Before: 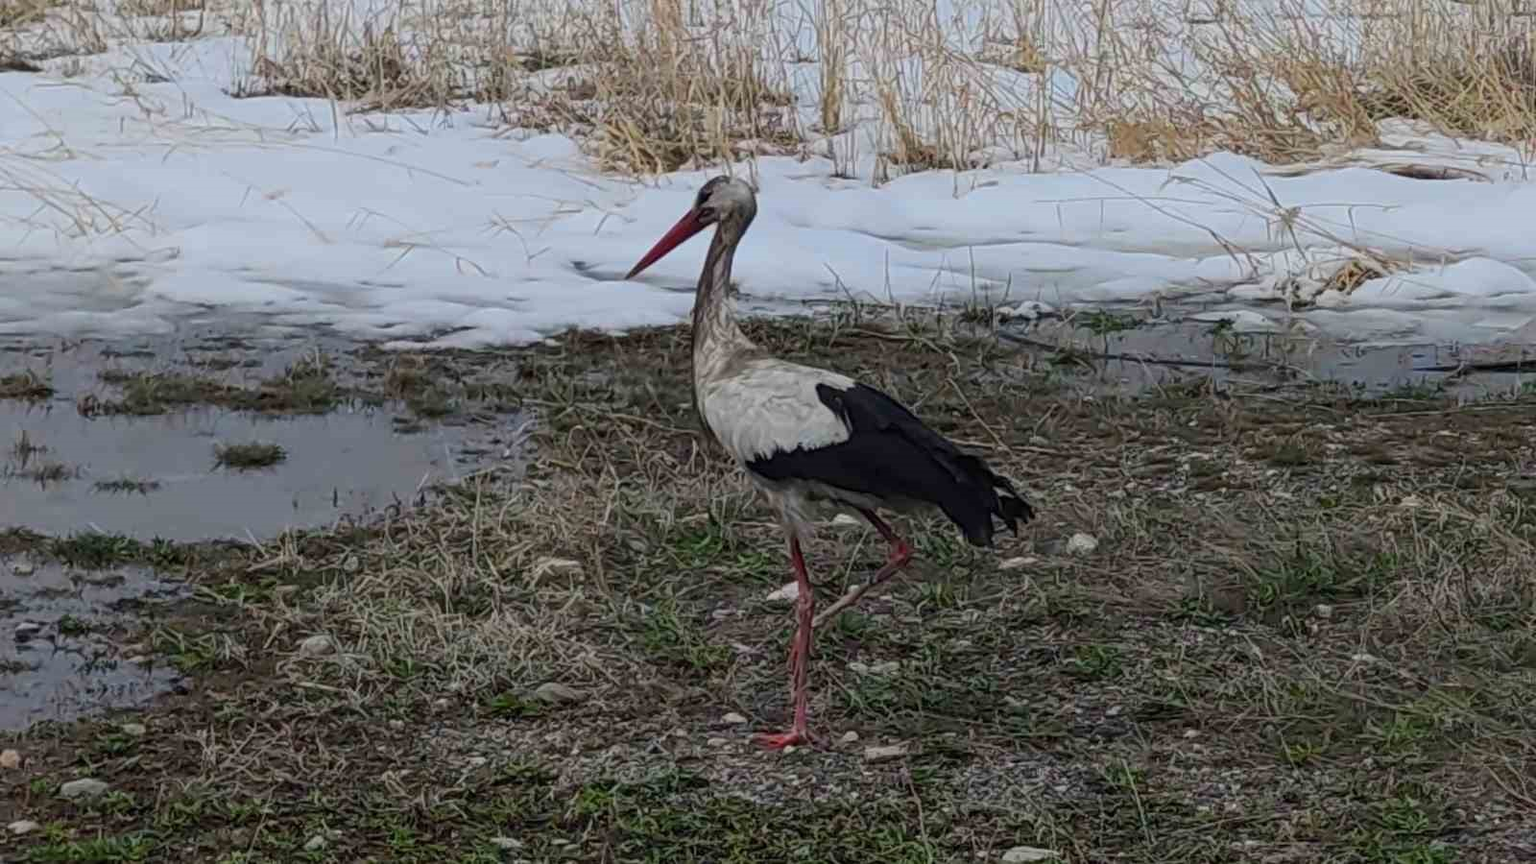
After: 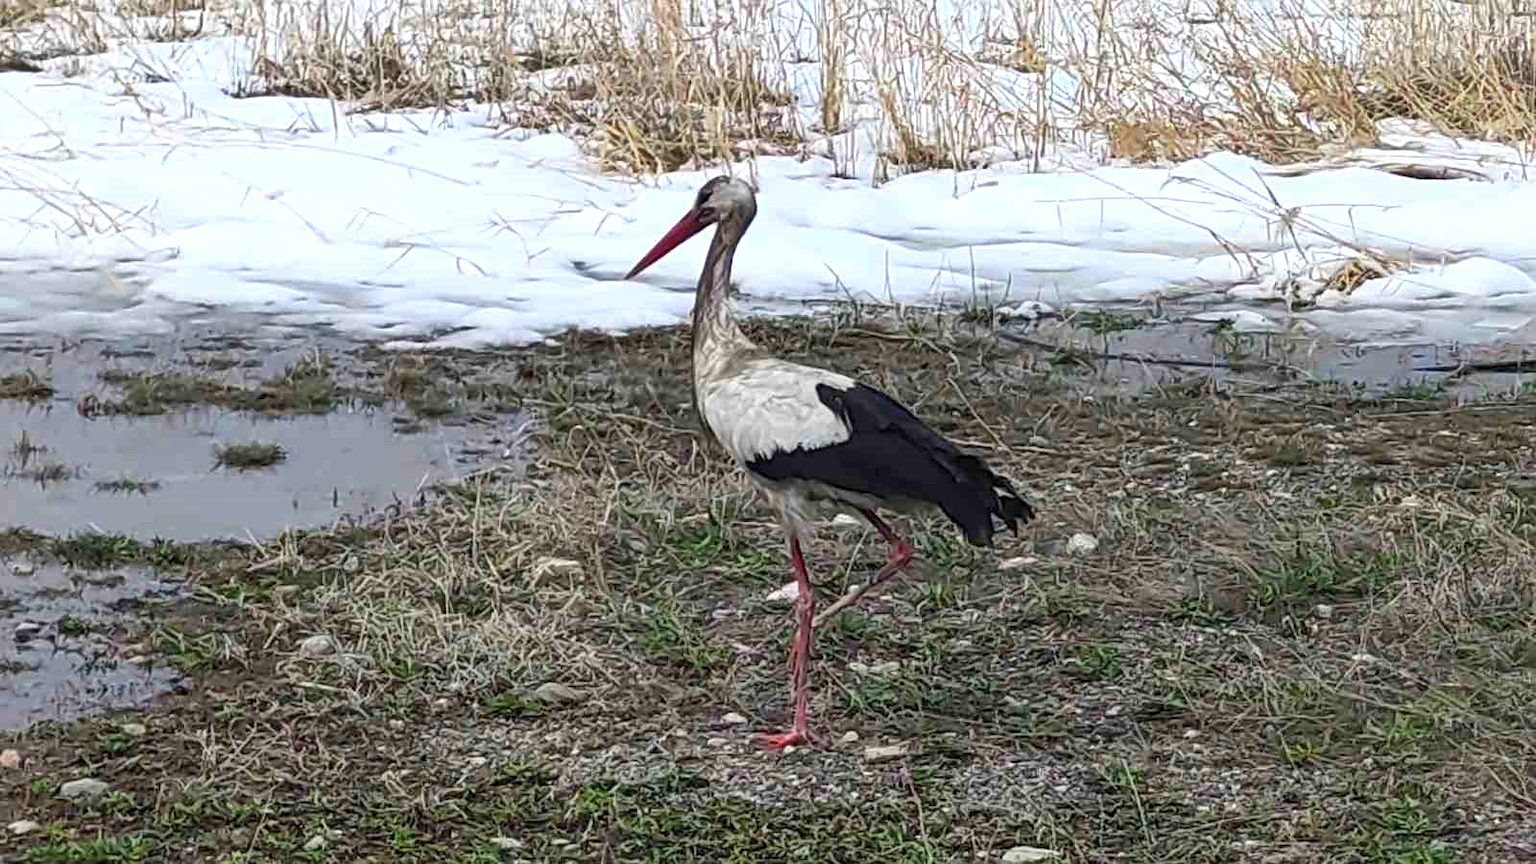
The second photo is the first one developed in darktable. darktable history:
exposure: exposure 0.95 EV, compensate exposure bias true, compensate highlight preservation false
shadows and highlights: shadows 32.3, highlights -32.6, soften with gaussian
sharpen: amount 0.211
